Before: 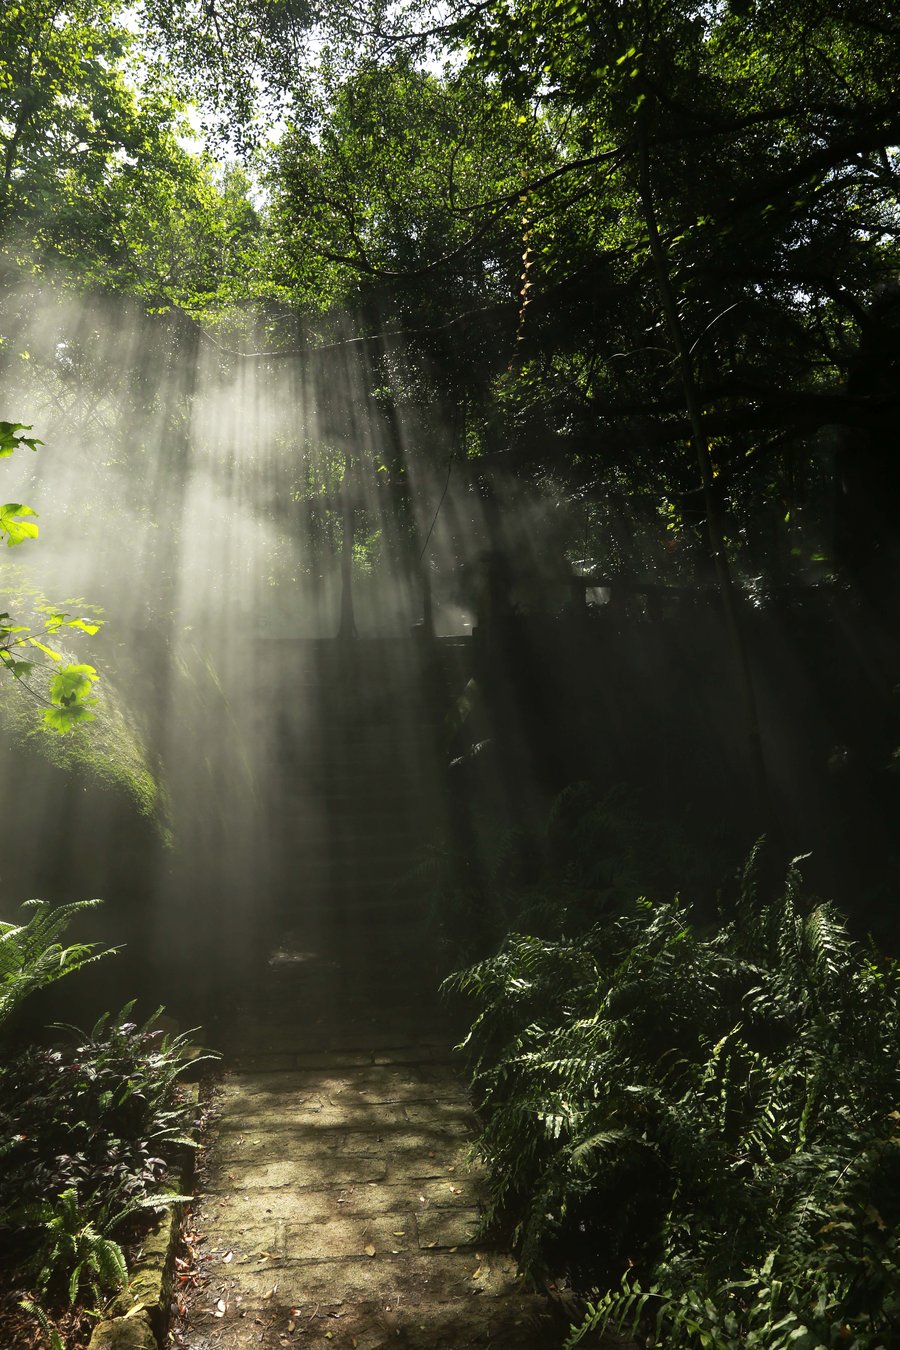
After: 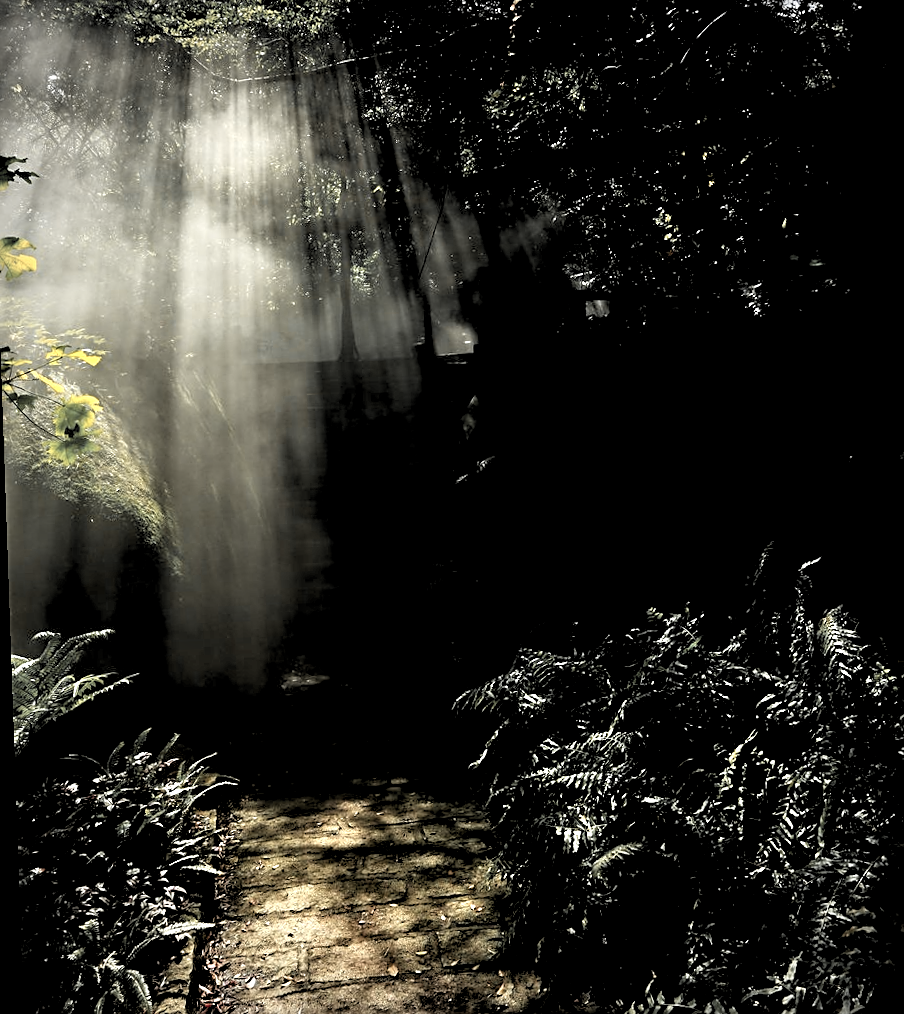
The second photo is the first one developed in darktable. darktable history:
sharpen: on, module defaults
color zones: curves: ch0 [(0, 0.363) (0.128, 0.373) (0.25, 0.5) (0.402, 0.407) (0.521, 0.525) (0.63, 0.559) (0.729, 0.662) (0.867, 0.471)]; ch1 [(0, 0.515) (0.136, 0.618) (0.25, 0.5) (0.378, 0) (0.516, 0) (0.622, 0.593) (0.737, 0.819) (0.87, 0.593)]; ch2 [(0, 0.529) (0.128, 0.471) (0.282, 0.451) (0.386, 0.662) (0.516, 0.525) (0.633, 0.554) (0.75, 0.62) (0.875, 0.441)]
rgb levels: levels [[0.034, 0.472, 0.904], [0, 0.5, 1], [0, 0.5, 1]]
crop and rotate: top 18.507%
contrast equalizer: y [[0.545, 0.572, 0.59, 0.59, 0.571, 0.545], [0.5 ×6], [0.5 ×6], [0 ×6], [0 ×6]]
rotate and perspective: rotation -2°, crop left 0.022, crop right 0.978, crop top 0.049, crop bottom 0.951
vignetting: on, module defaults
